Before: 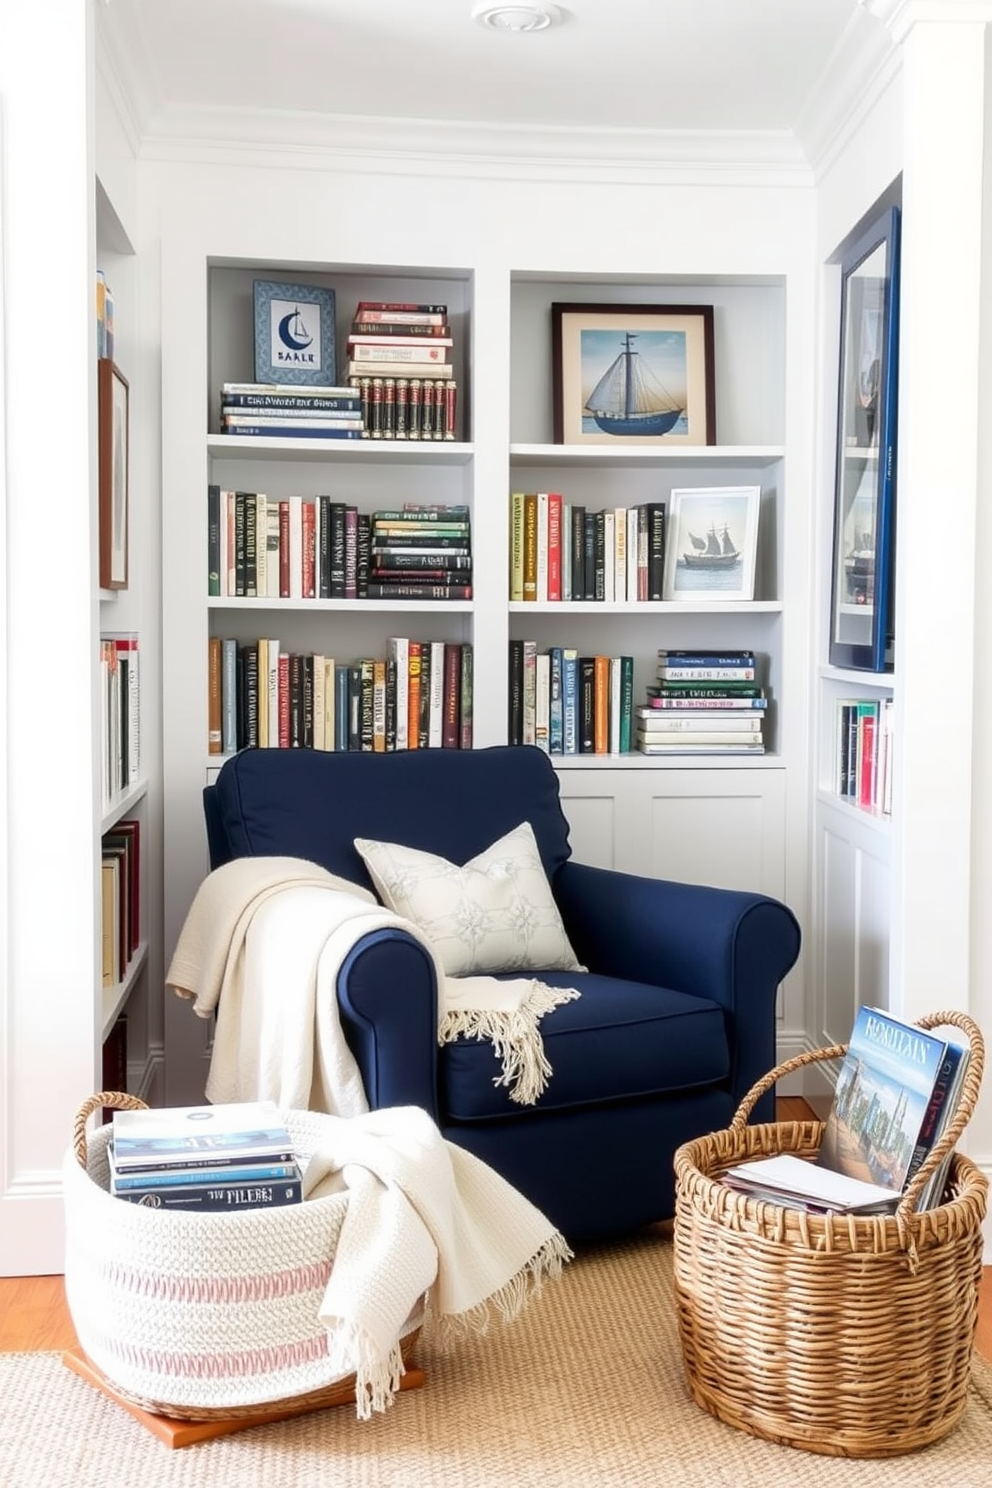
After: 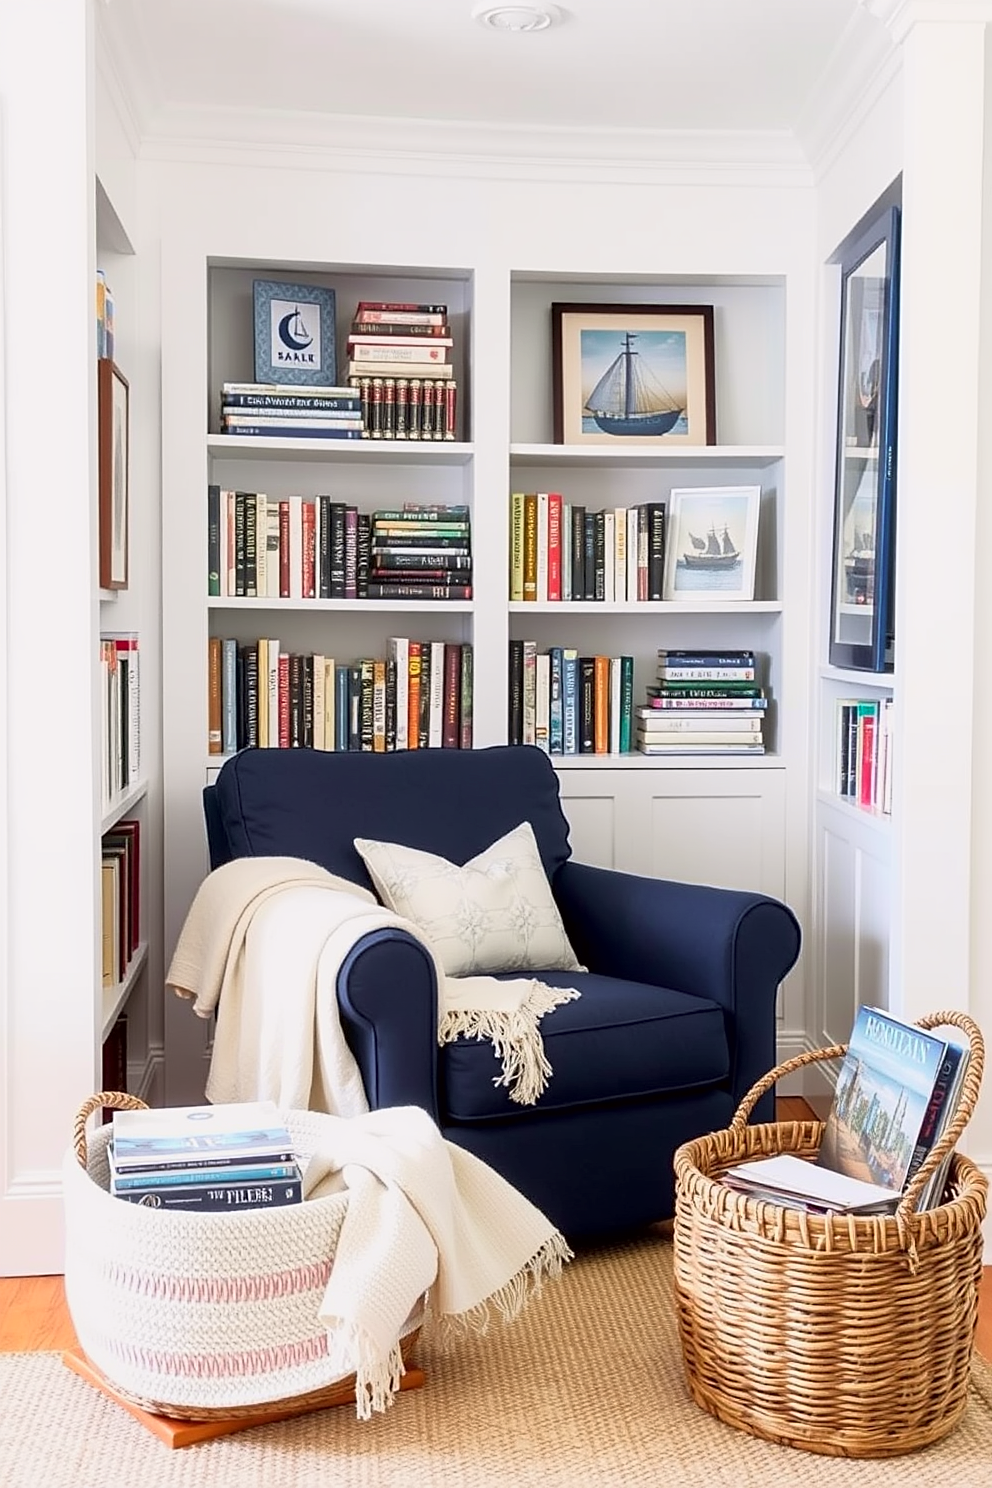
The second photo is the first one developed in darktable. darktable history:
tone curve: curves: ch0 [(0.013, 0) (0.061, 0.068) (0.239, 0.256) (0.502, 0.505) (0.683, 0.676) (0.761, 0.773) (0.858, 0.858) (0.987, 0.945)]; ch1 [(0, 0) (0.172, 0.123) (0.304, 0.267) (0.414, 0.395) (0.472, 0.473) (0.502, 0.508) (0.521, 0.528) (0.583, 0.595) (0.654, 0.673) (0.728, 0.761) (1, 1)]; ch2 [(0, 0) (0.411, 0.424) (0.485, 0.476) (0.502, 0.502) (0.553, 0.557) (0.57, 0.576) (1, 1)], color space Lab, independent channels, preserve colors none
sharpen: on, module defaults
